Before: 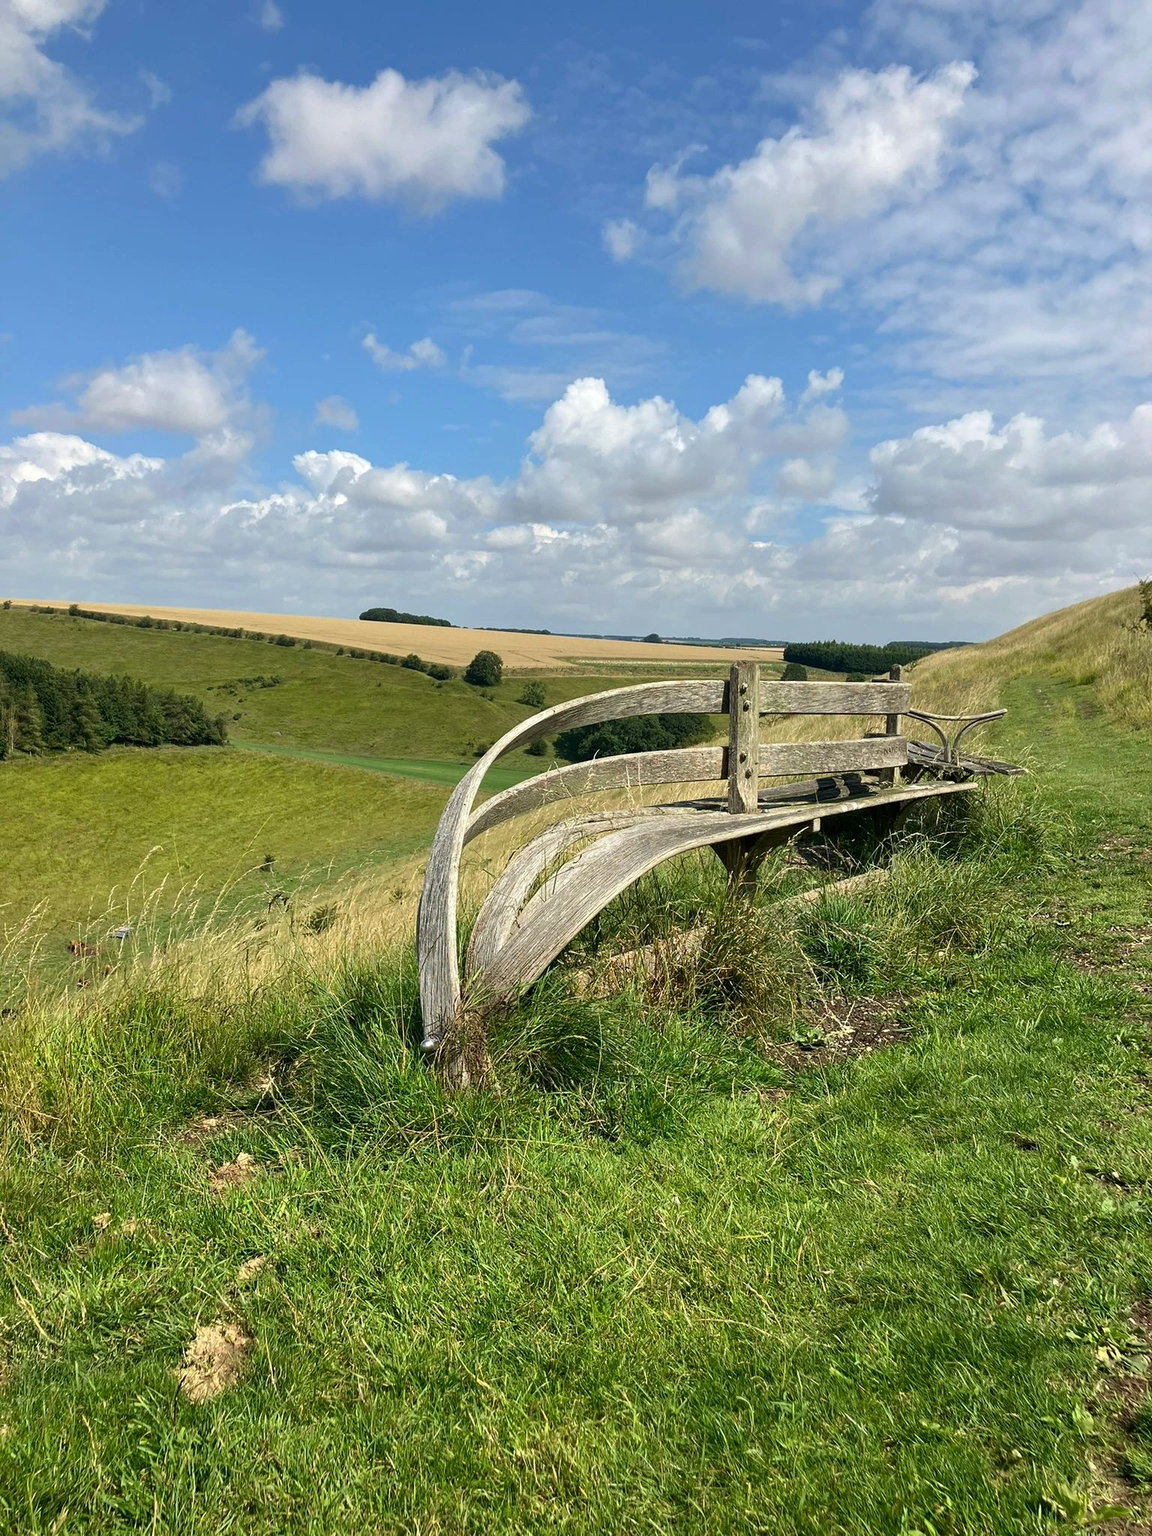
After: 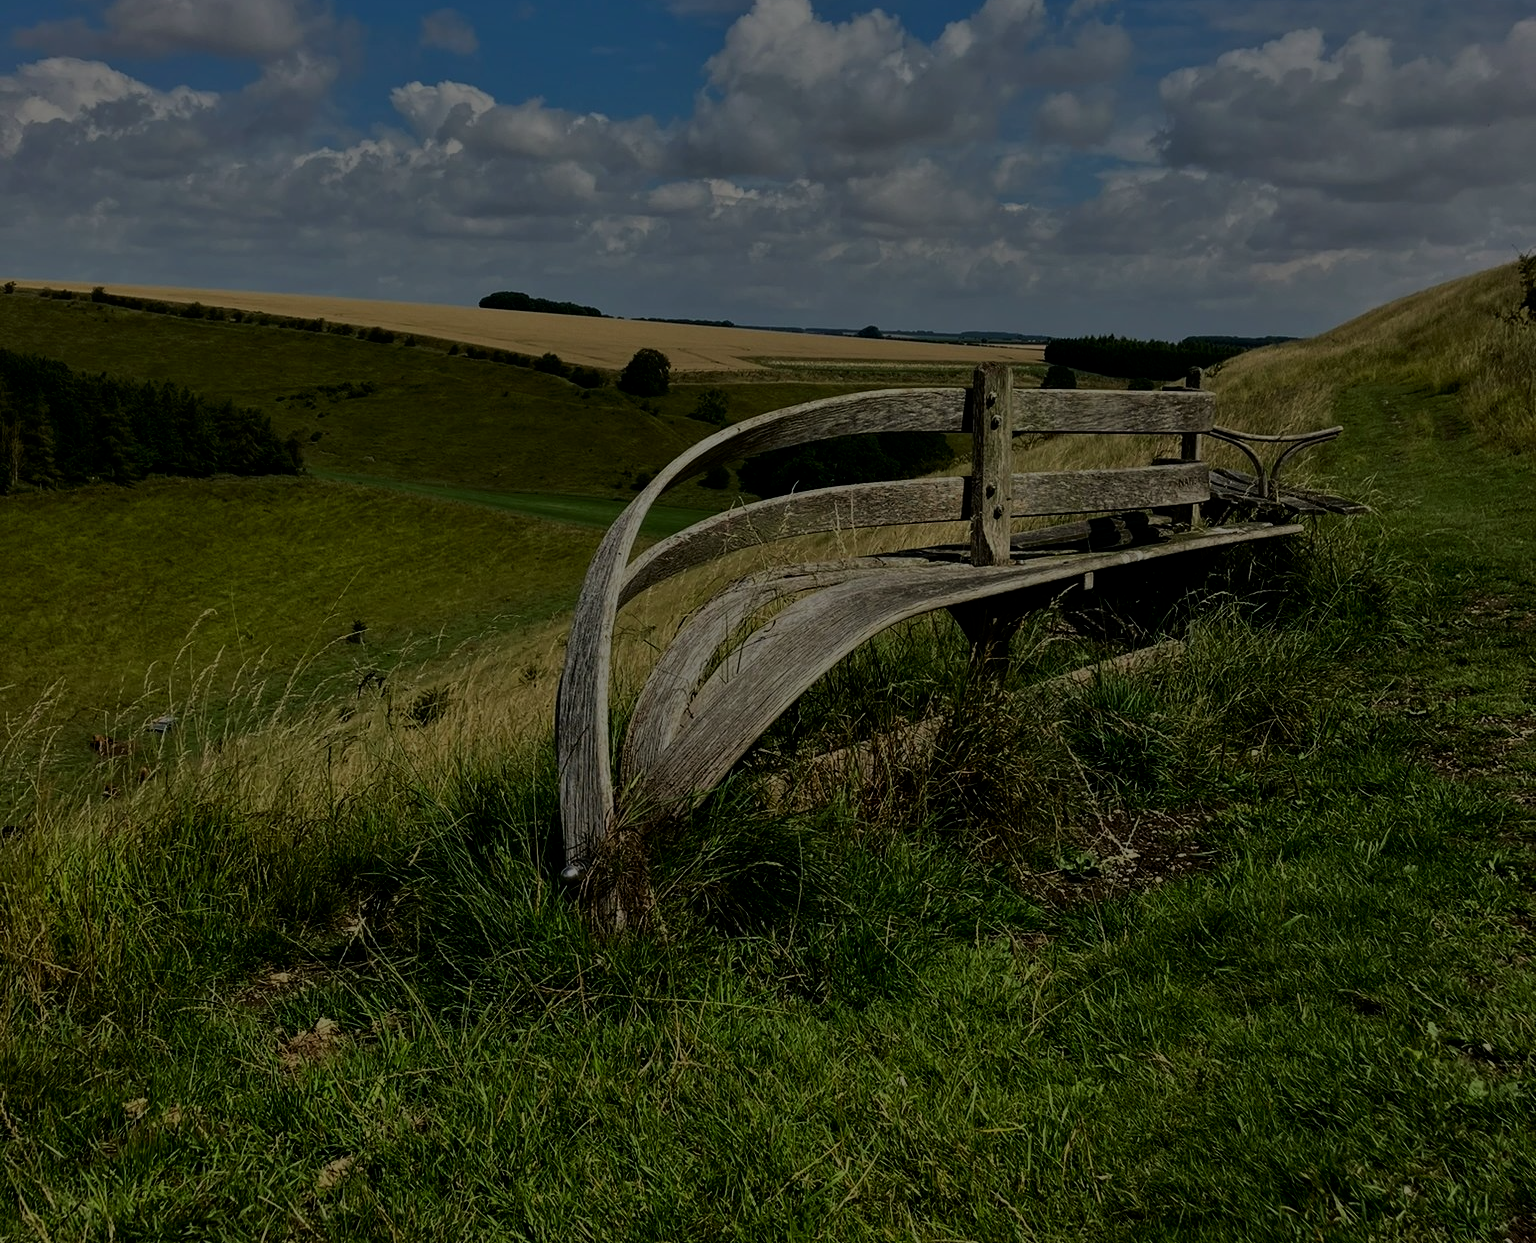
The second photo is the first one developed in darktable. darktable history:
crop and rotate: top 25.357%, bottom 13.942%
contrast brightness saturation: contrast 0.07, brightness -0.13, saturation 0.06
filmic rgb: black relative exposure -7.65 EV, white relative exposure 4.56 EV, hardness 3.61, contrast 1.05
tone equalizer: -8 EV -2 EV, -7 EV -2 EV, -6 EV -2 EV, -5 EV -2 EV, -4 EV -2 EV, -3 EV -2 EV, -2 EV -2 EV, -1 EV -1.63 EV, +0 EV -2 EV
